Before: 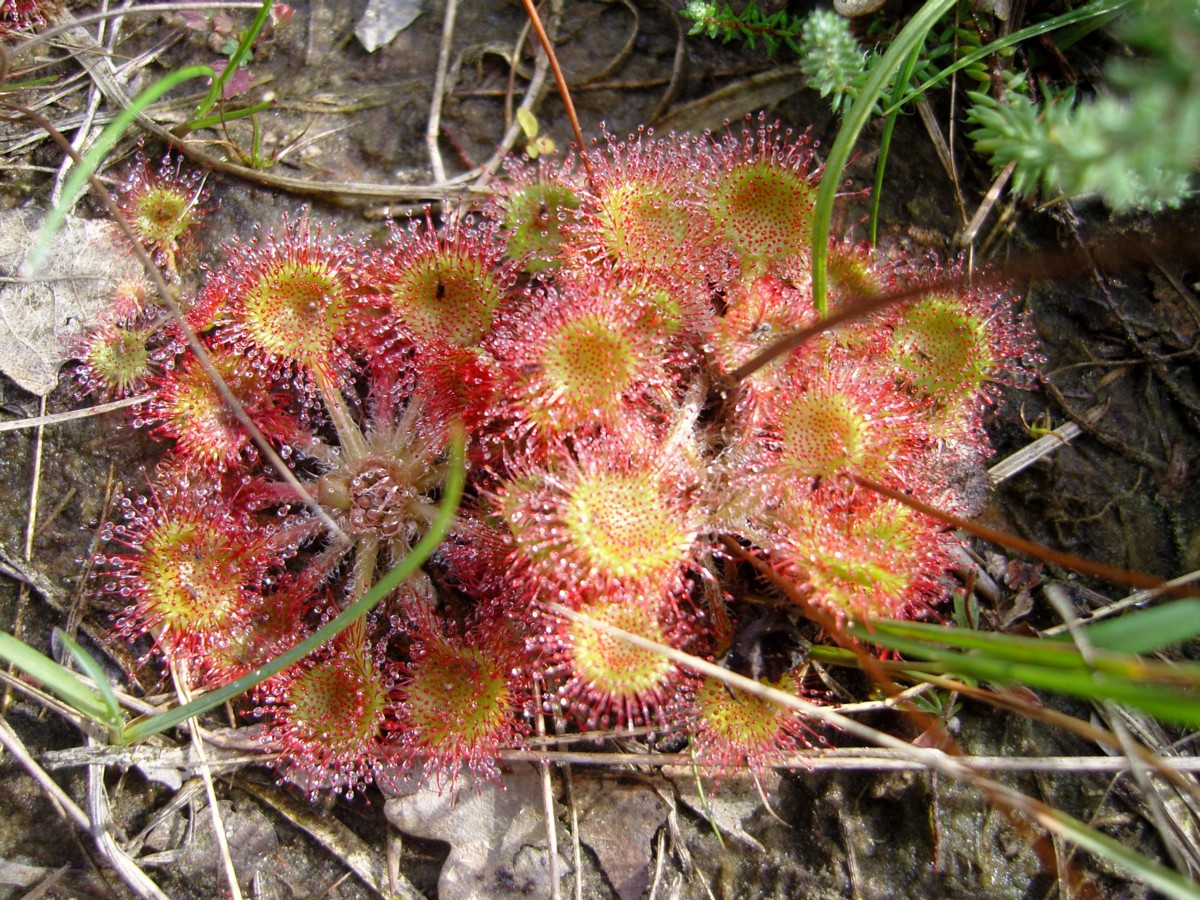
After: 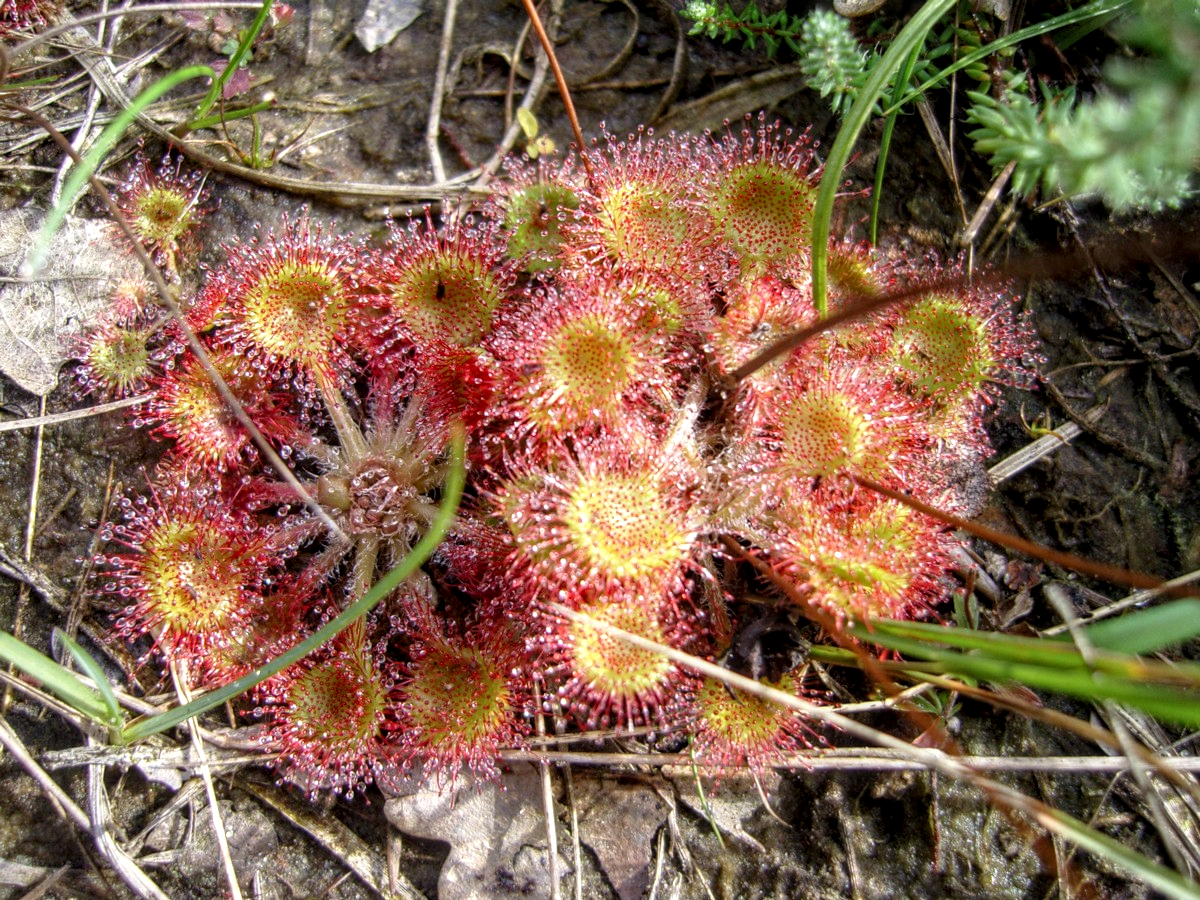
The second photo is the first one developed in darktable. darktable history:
local contrast: highlights 62%, detail 143%, midtone range 0.423
